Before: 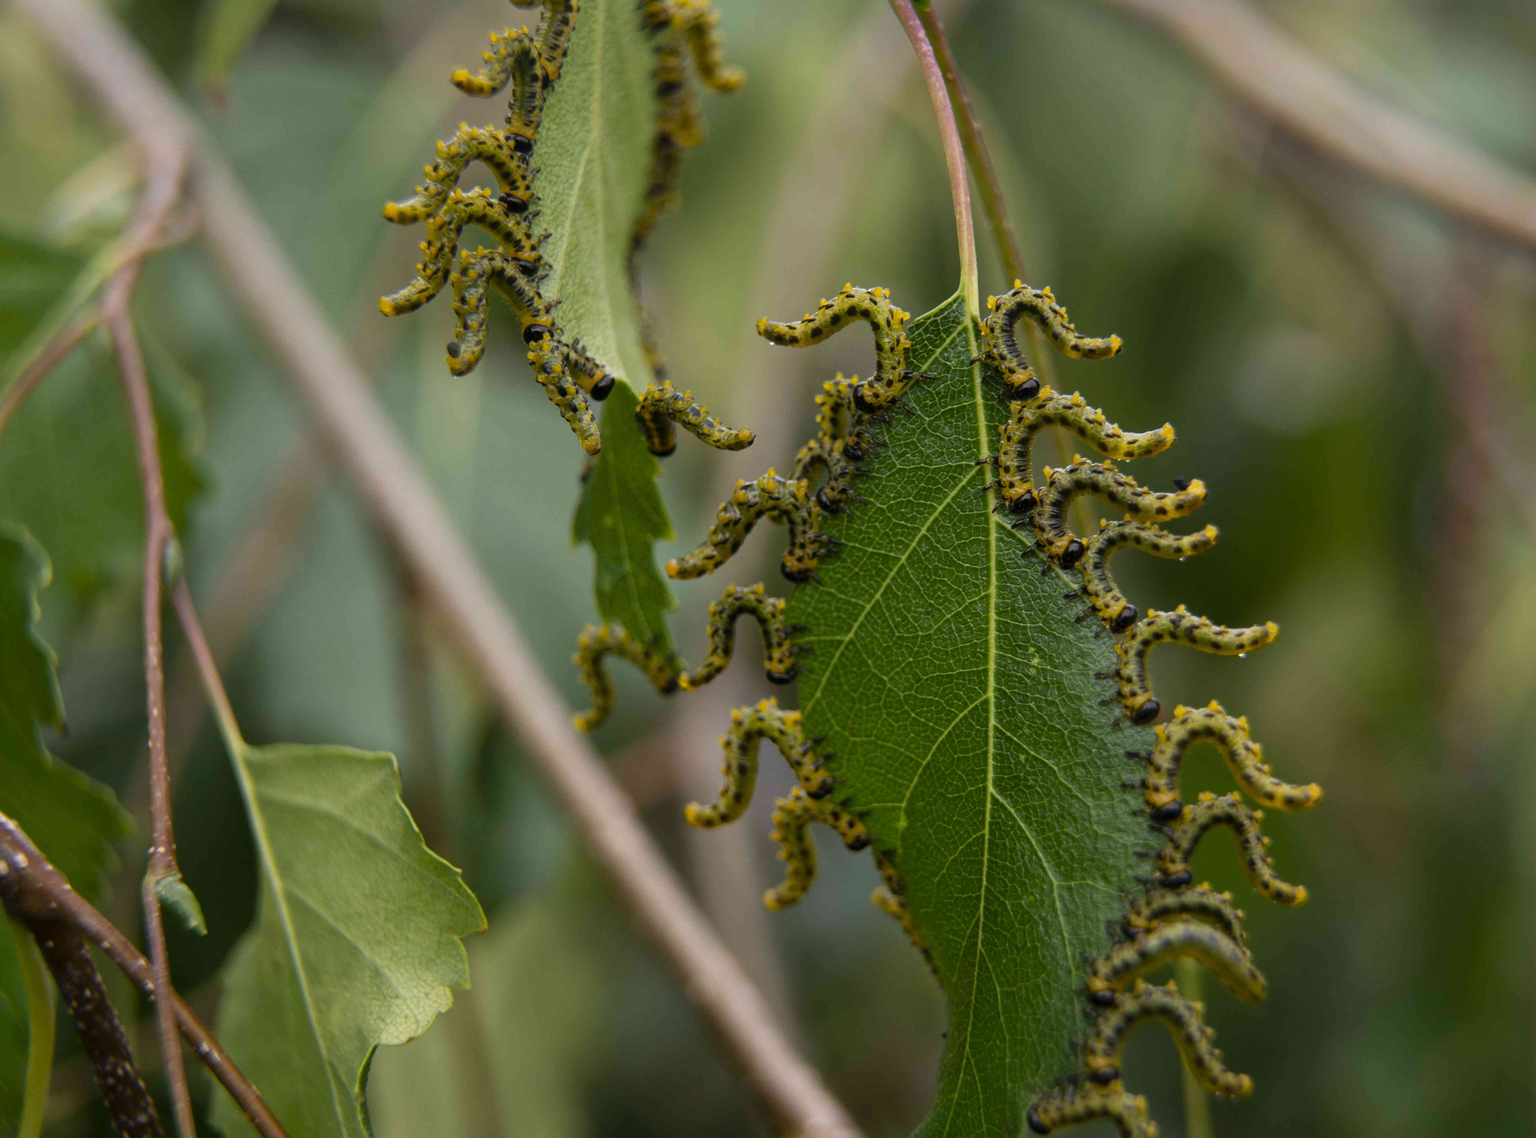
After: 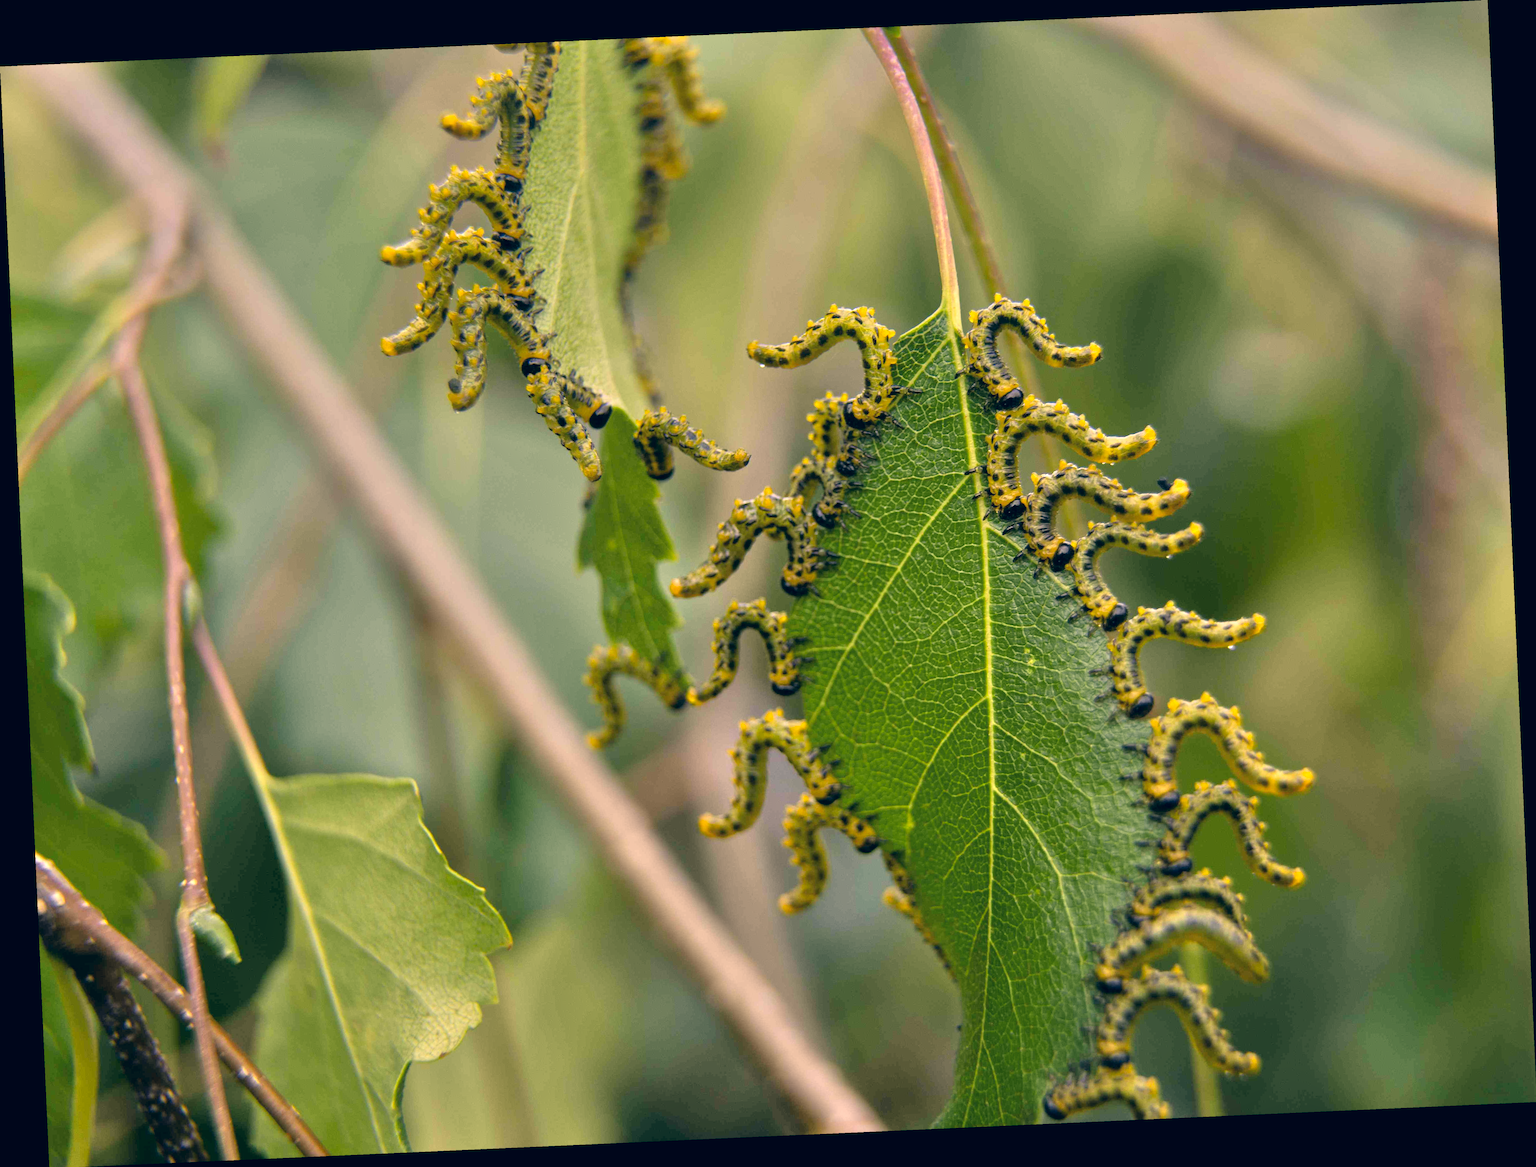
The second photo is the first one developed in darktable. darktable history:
tone equalizer: -7 EV 0.15 EV, -6 EV 0.6 EV, -5 EV 1.15 EV, -4 EV 1.33 EV, -3 EV 1.15 EV, -2 EV 0.6 EV, -1 EV 0.15 EV, mask exposure compensation -0.5 EV
rotate and perspective: rotation -2.56°, automatic cropping off
color correction: highlights a* 10.32, highlights b* 14.66, shadows a* -9.59, shadows b* -15.02
